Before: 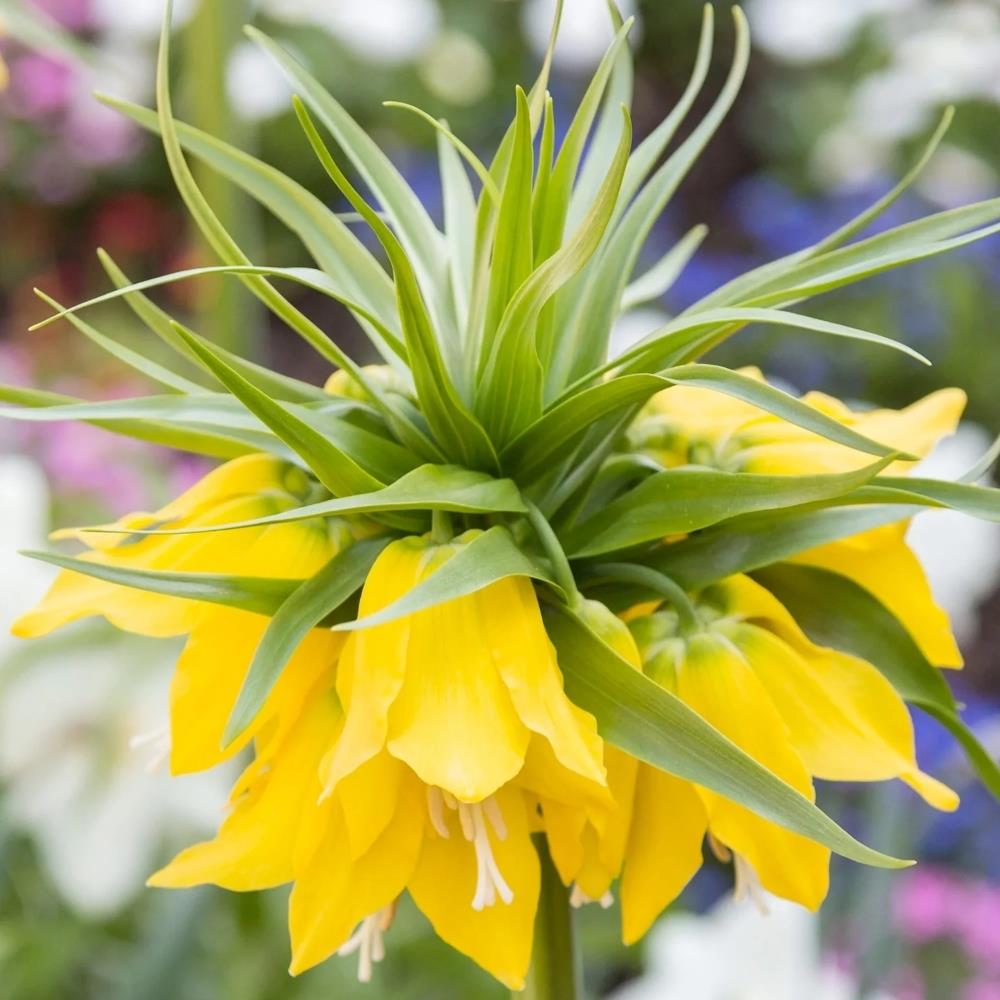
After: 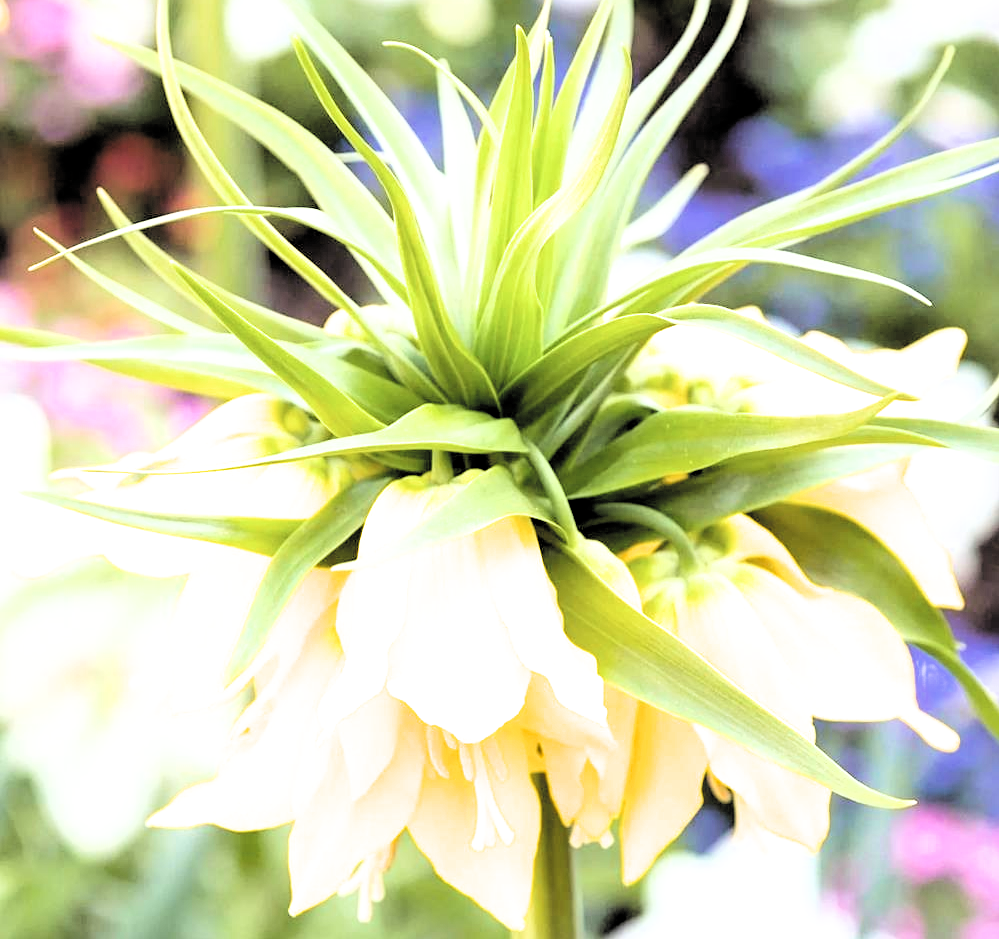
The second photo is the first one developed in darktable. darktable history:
velvia: on, module defaults
filmic rgb: middle gray luminance 13.59%, black relative exposure -2.04 EV, white relative exposure 3.11 EV, target black luminance 0%, hardness 1.79, latitude 58.75%, contrast 1.738, highlights saturation mix 3.64%, shadows ↔ highlights balance -36.75%, color science v4 (2020)
exposure: black level correction 0, exposure 1.023 EV, compensate highlight preservation false
crop and rotate: top 6.052%
sharpen: amount 0.216
color zones: curves: ch0 [(0, 0.5) (0.143, 0.5) (0.286, 0.5) (0.429, 0.504) (0.571, 0.5) (0.714, 0.509) (0.857, 0.5) (1, 0.5)]; ch1 [(0, 0.425) (0.143, 0.425) (0.286, 0.375) (0.429, 0.405) (0.571, 0.5) (0.714, 0.47) (0.857, 0.425) (1, 0.435)]; ch2 [(0, 0.5) (0.143, 0.5) (0.286, 0.5) (0.429, 0.517) (0.571, 0.5) (0.714, 0.51) (0.857, 0.5) (1, 0.5)]
